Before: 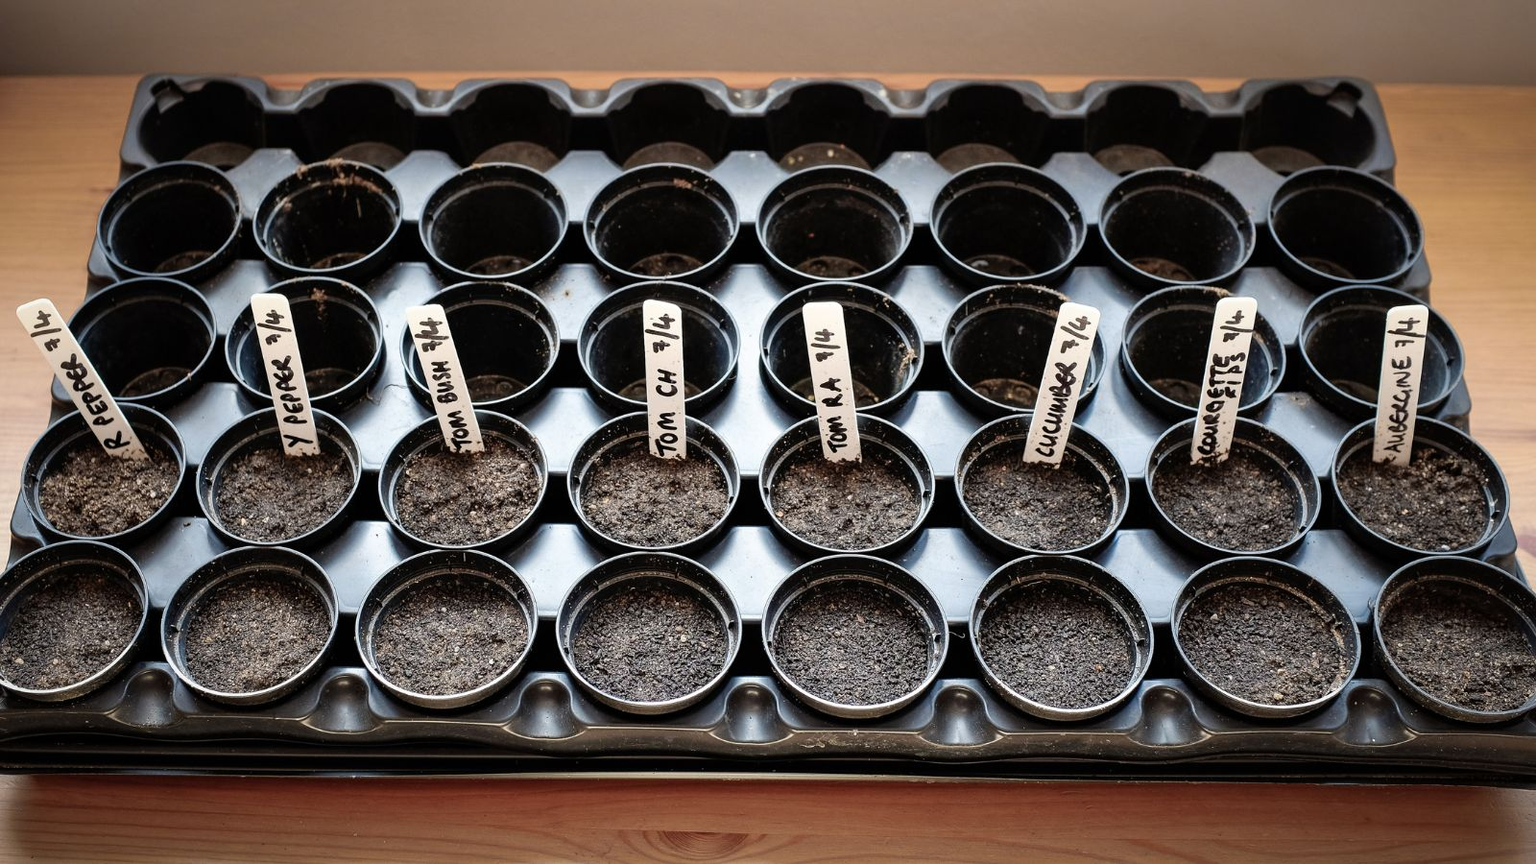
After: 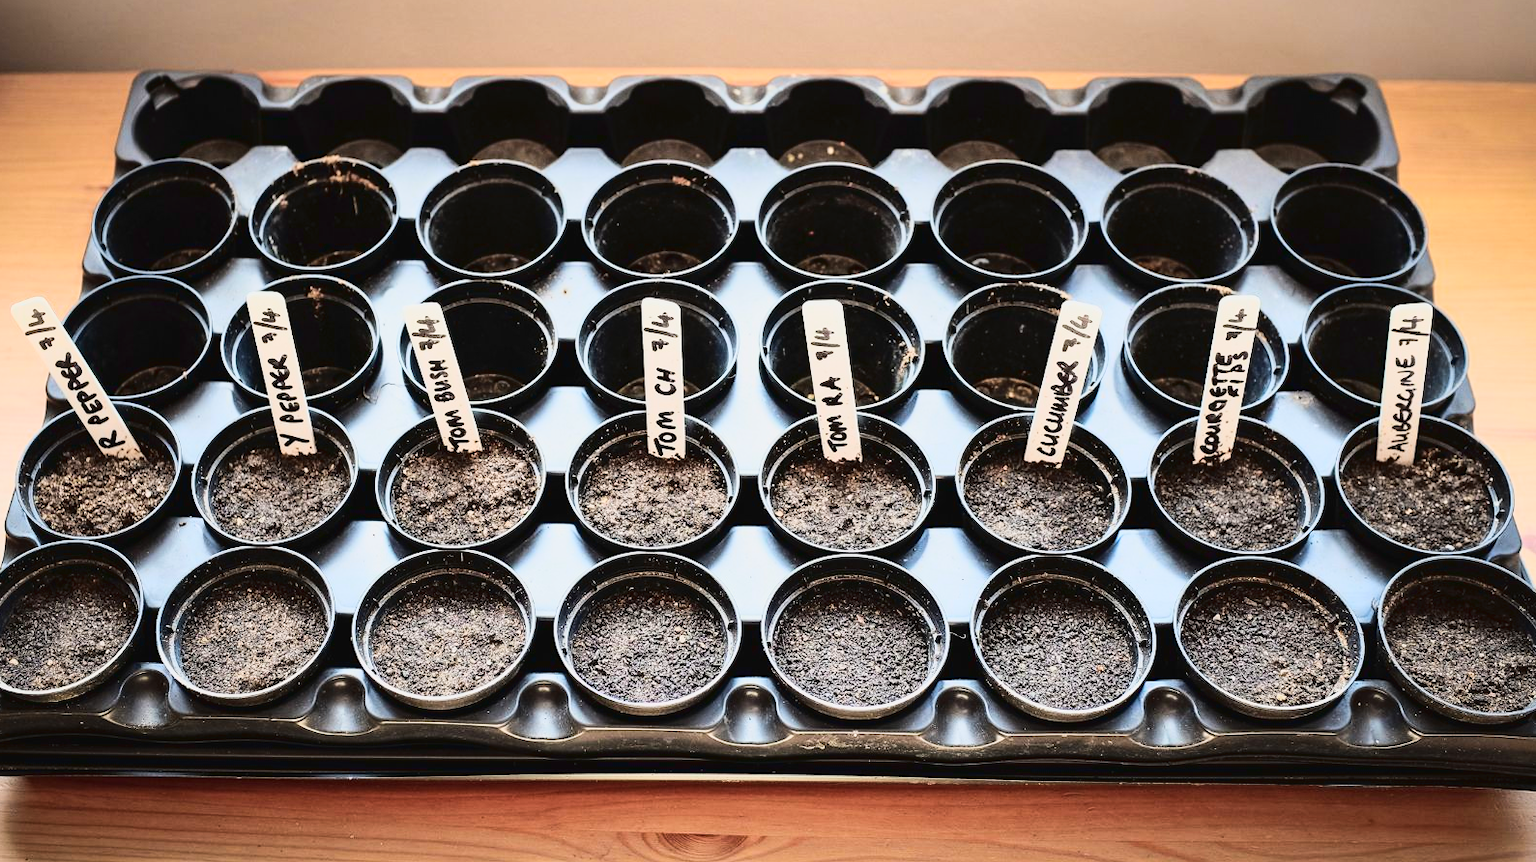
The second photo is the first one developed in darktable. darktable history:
tone curve: curves: ch0 [(0, 0.026) (0.146, 0.158) (0.272, 0.34) (0.434, 0.625) (0.676, 0.871) (0.994, 0.955)], color space Lab, linked channels, preserve colors none
crop: left 0.434%, top 0.485%, right 0.244%, bottom 0.386%
